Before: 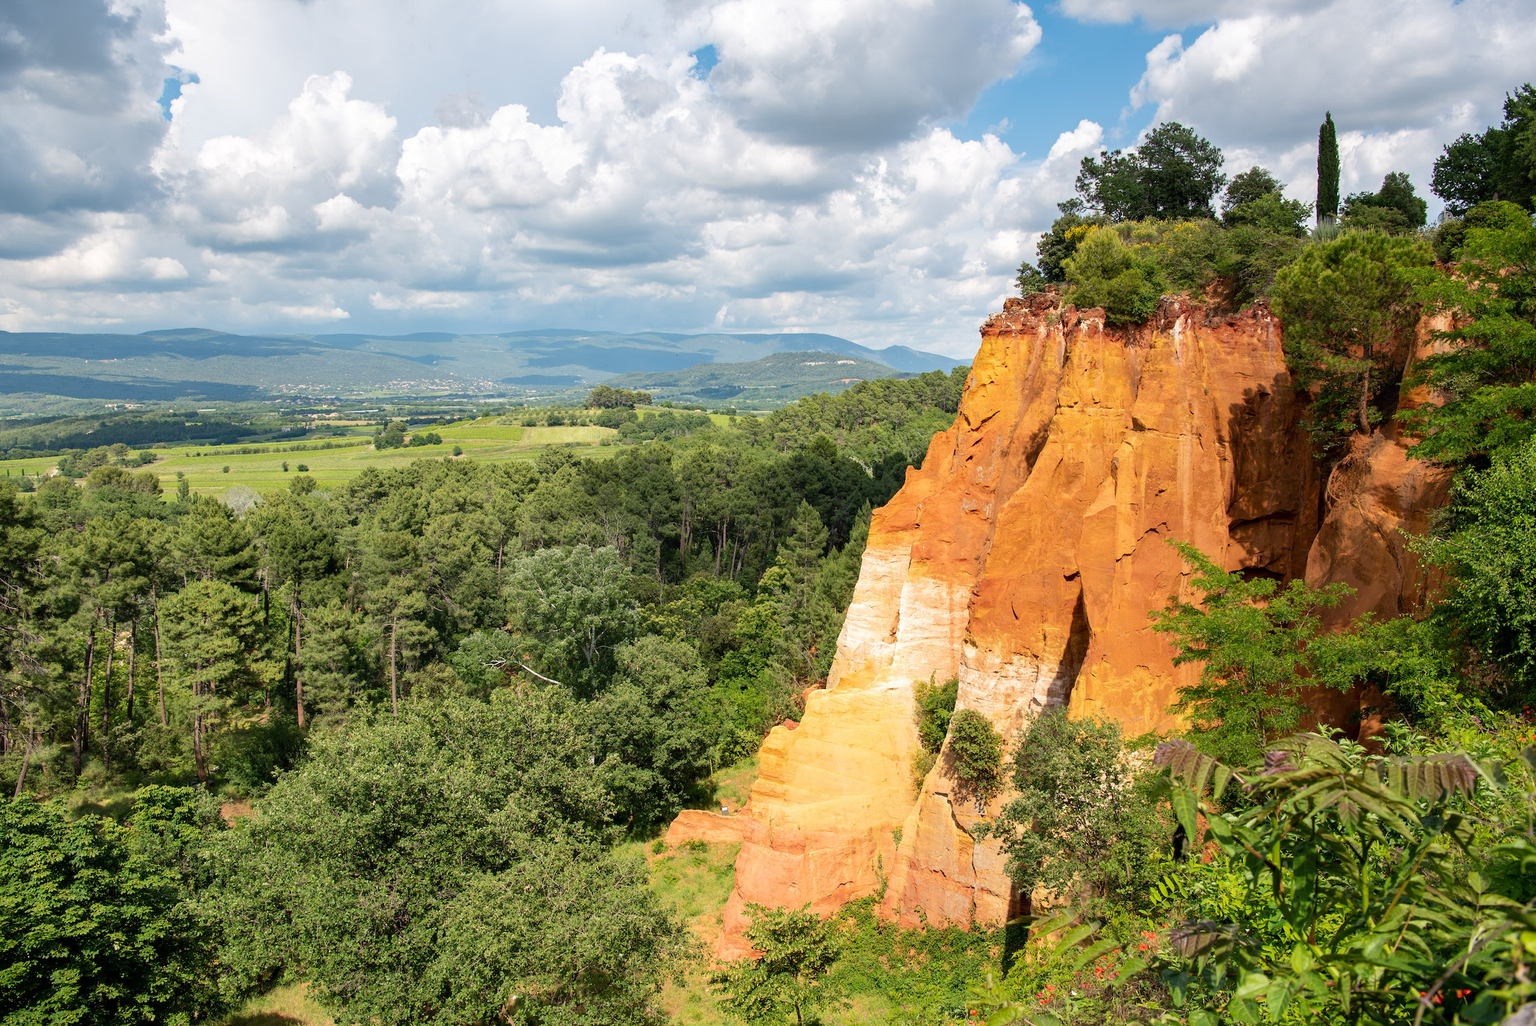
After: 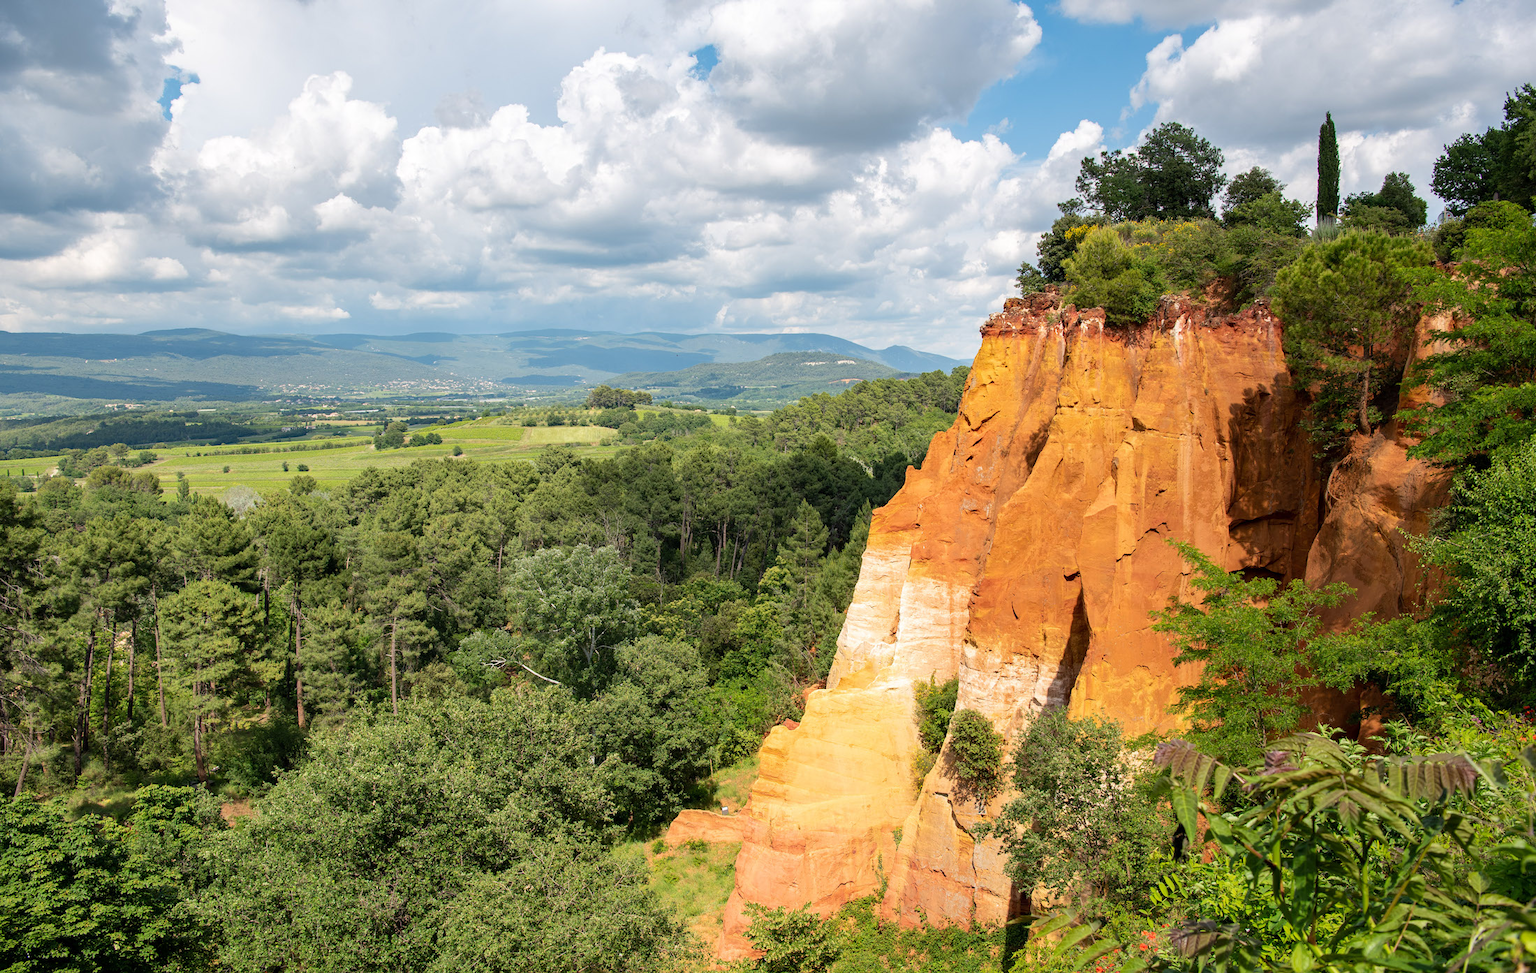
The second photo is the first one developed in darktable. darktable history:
rgb levels: preserve colors max RGB
crop and rotate: top 0%, bottom 5.097%
